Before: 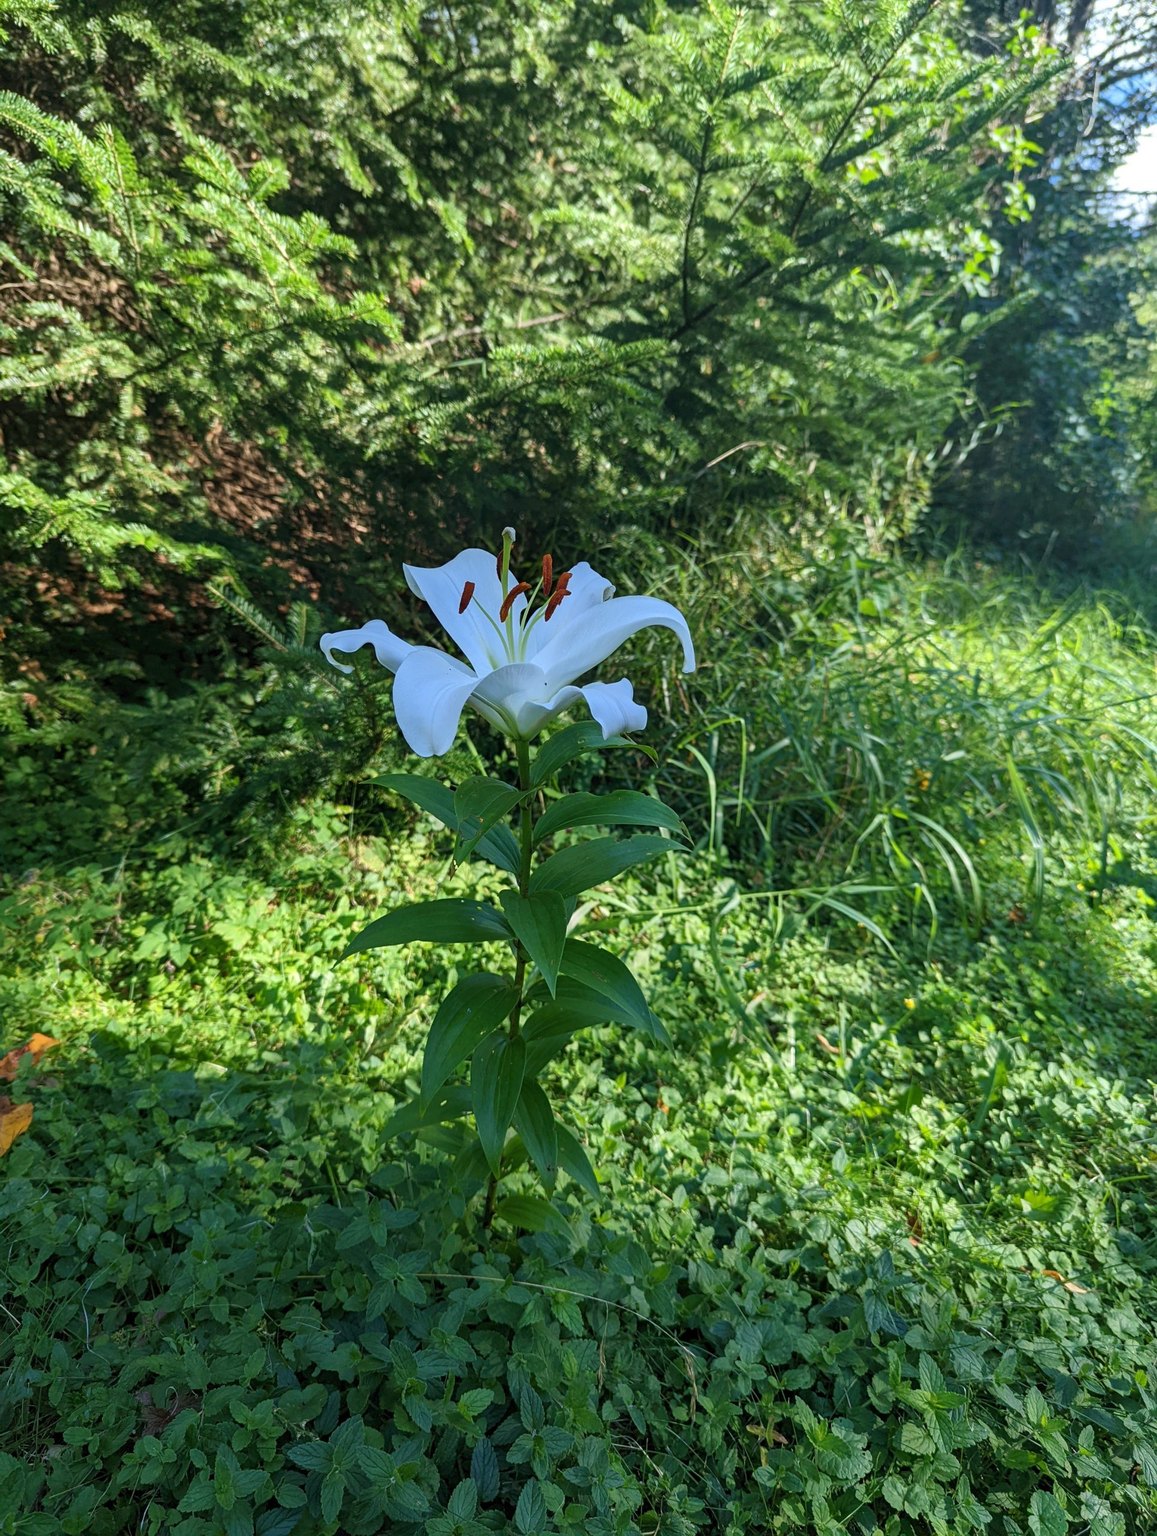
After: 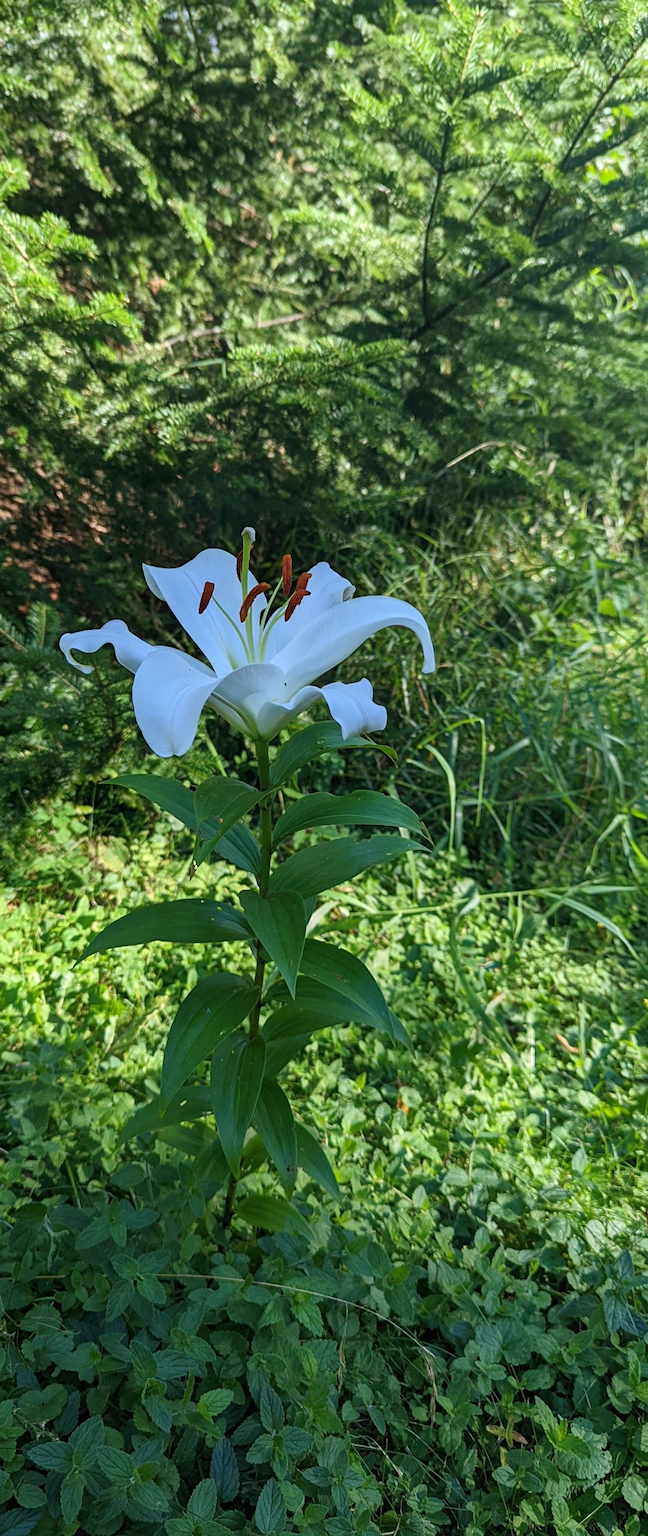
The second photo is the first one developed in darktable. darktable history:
crop and rotate: left 22.535%, right 21.439%
